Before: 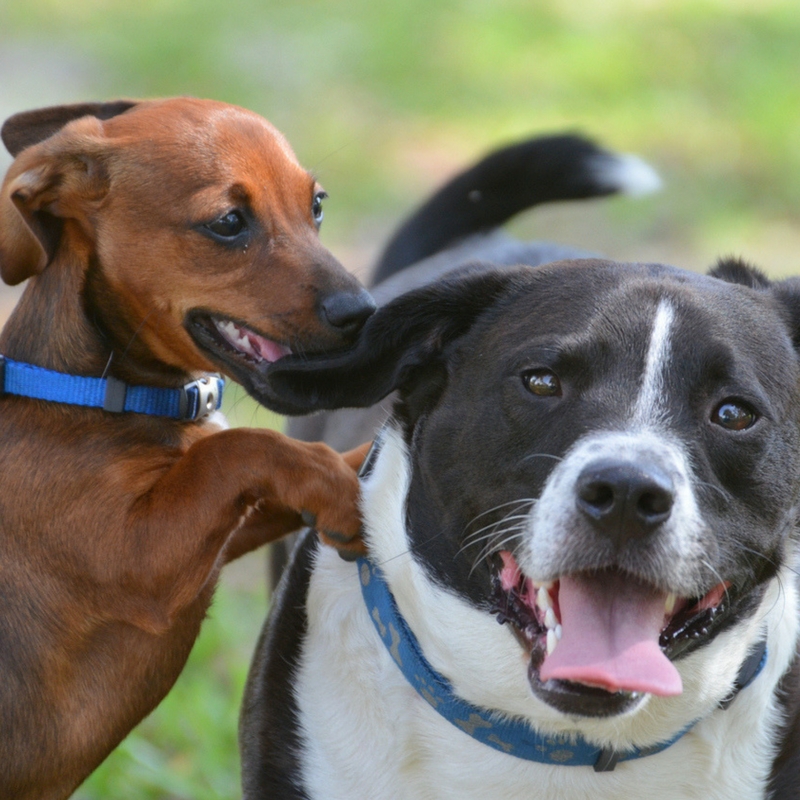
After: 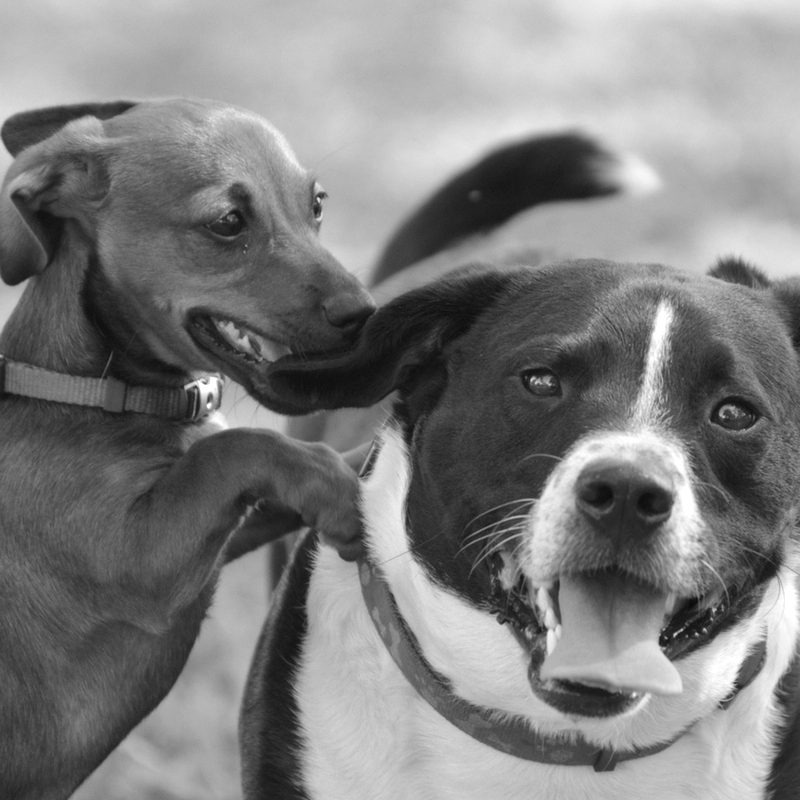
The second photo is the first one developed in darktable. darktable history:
exposure: black level correction 0.001, exposure 0.191 EV, compensate highlight preservation false
monochrome: on, module defaults
